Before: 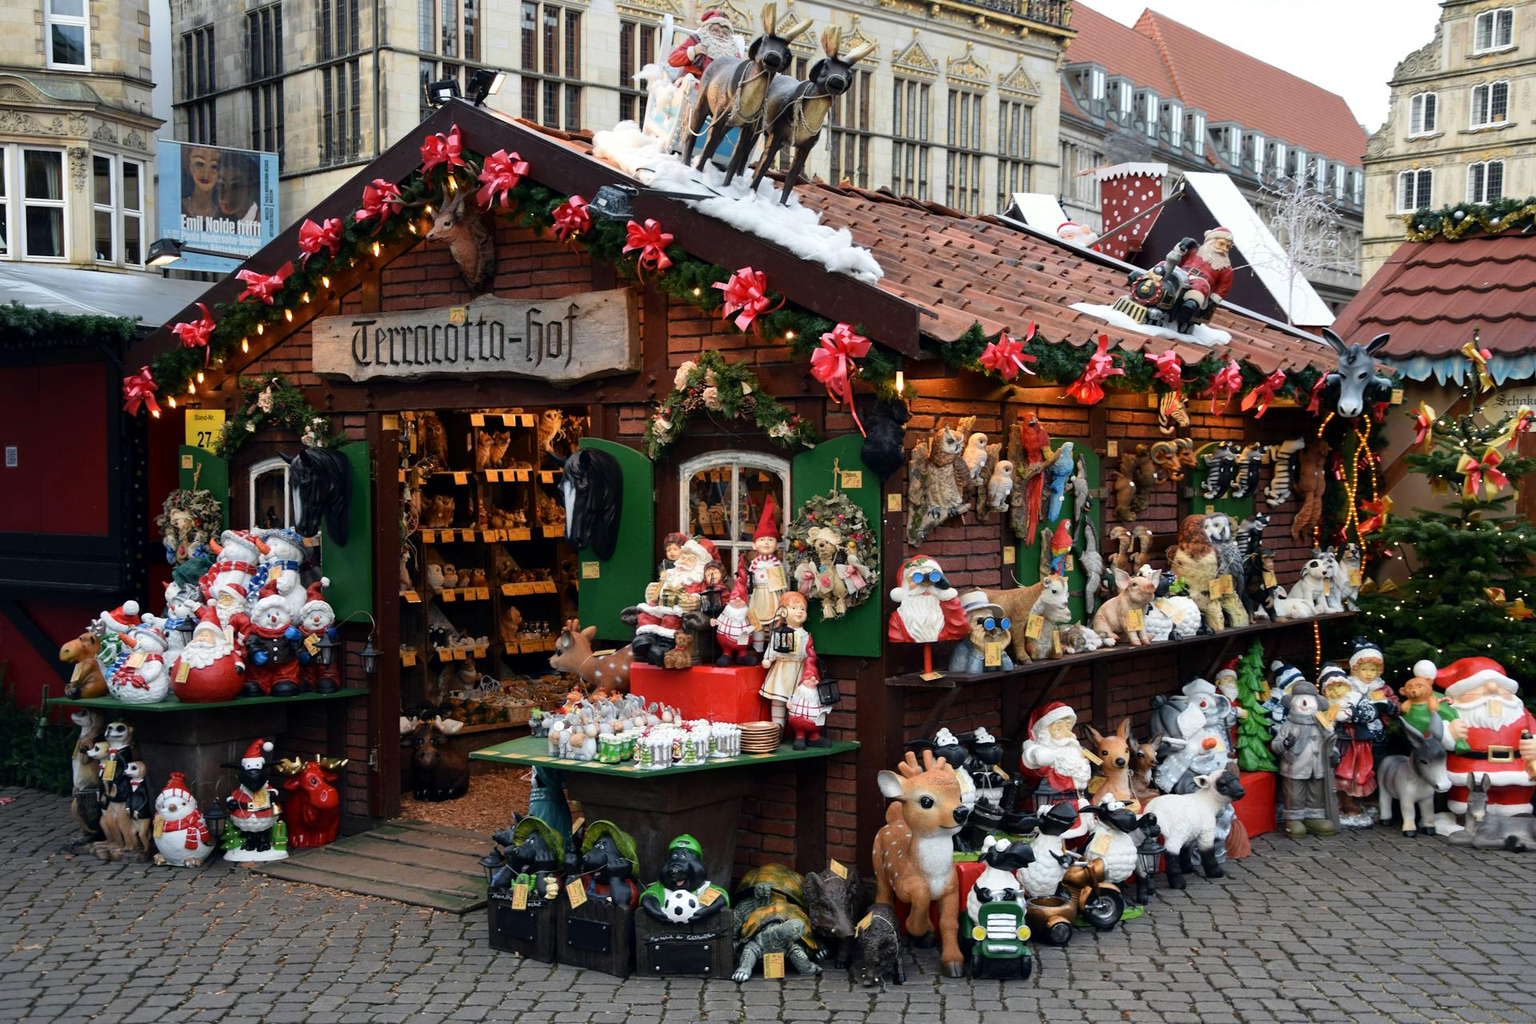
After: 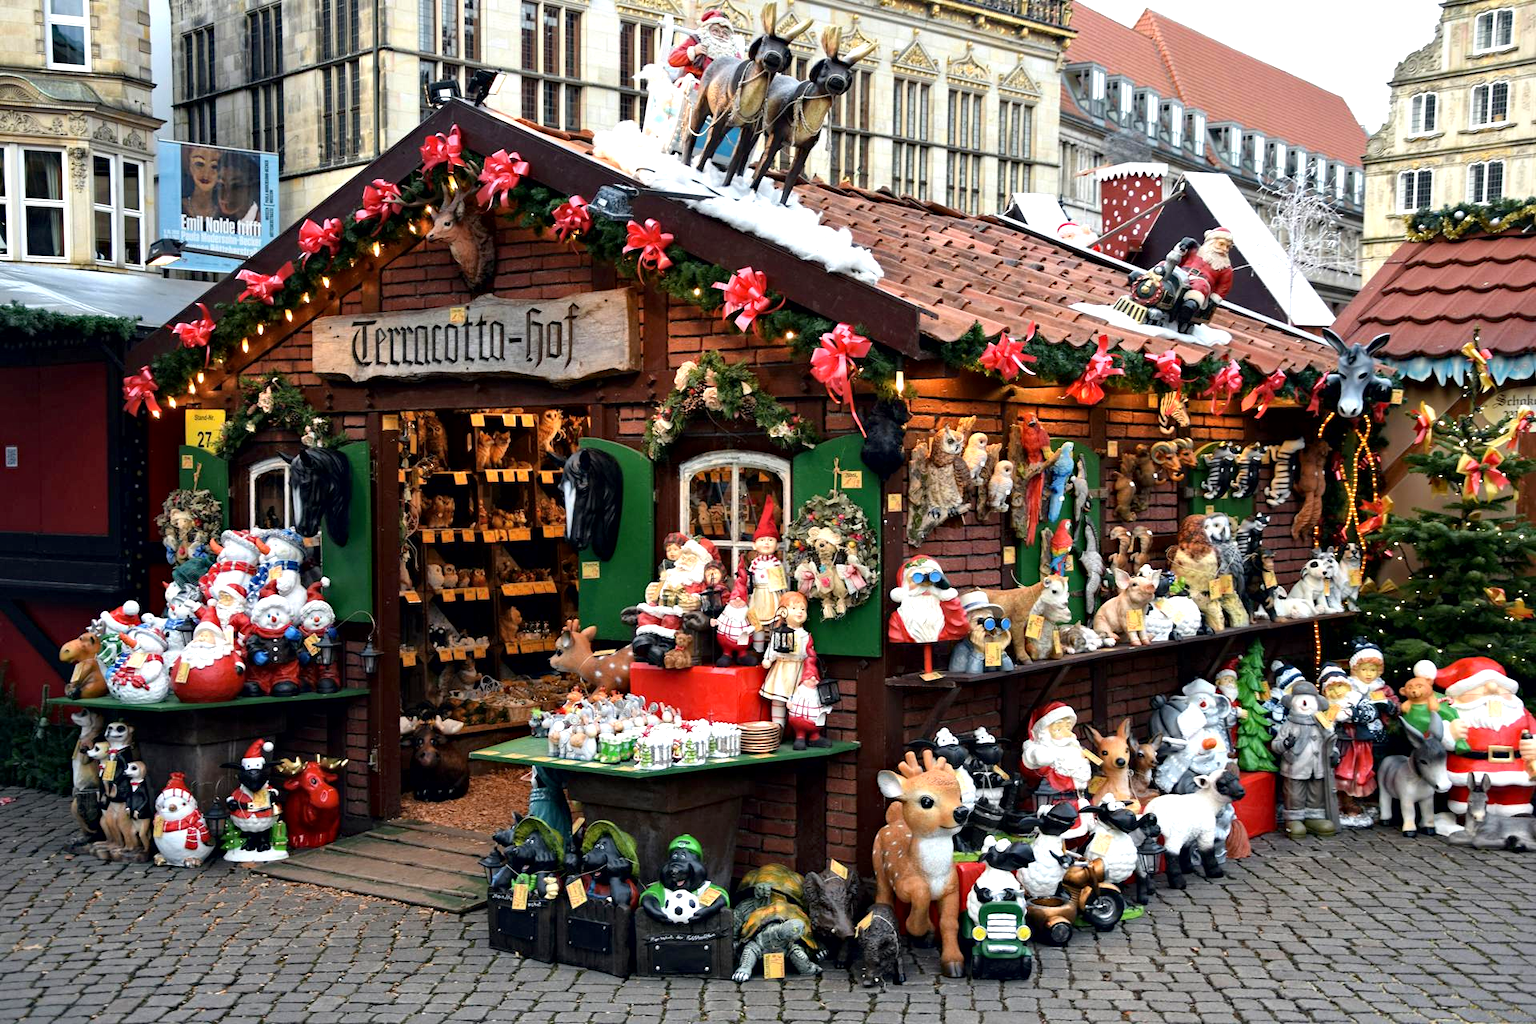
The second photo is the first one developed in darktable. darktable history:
exposure: exposure 0.559 EV, compensate highlight preservation false
local contrast: mode bilateral grid, contrast 20, coarseness 50, detail 140%, midtone range 0.2
haze removal: adaptive false
